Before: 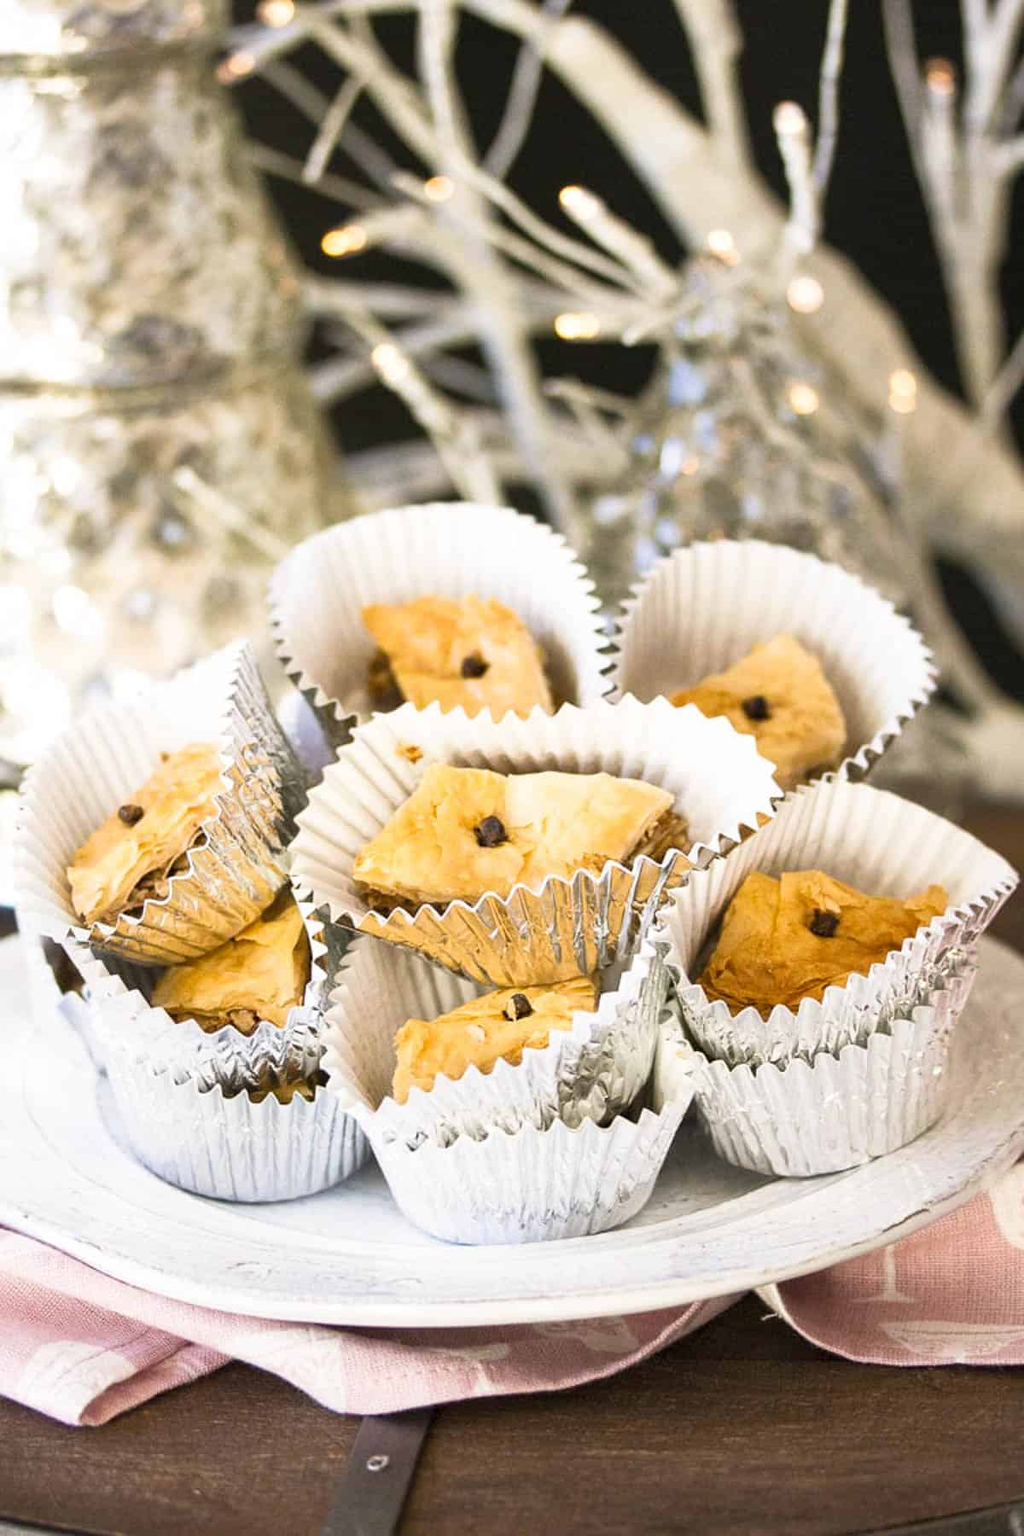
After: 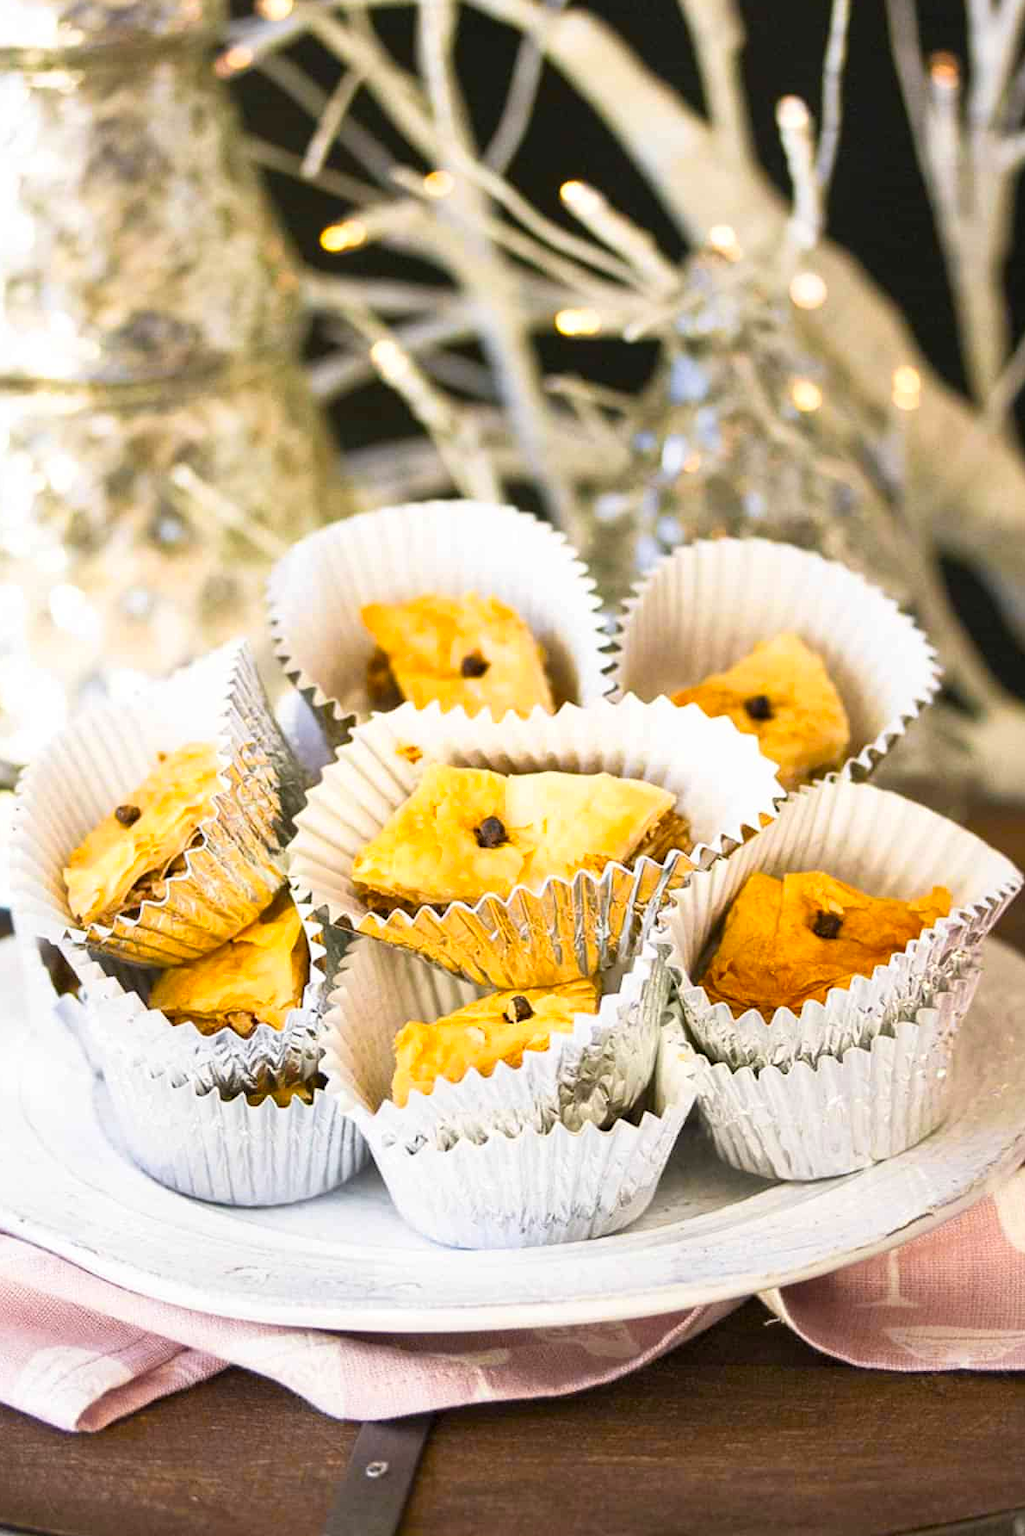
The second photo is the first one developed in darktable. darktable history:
crop: left 0.434%, top 0.485%, right 0.244%, bottom 0.386%
color zones: curves: ch0 [(0.224, 0.526) (0.75, 0.5)]; ch1 [(0.055, 0.526) (0.224, 0.761) (0.377, 0.526) (0.75, 0.5)]
